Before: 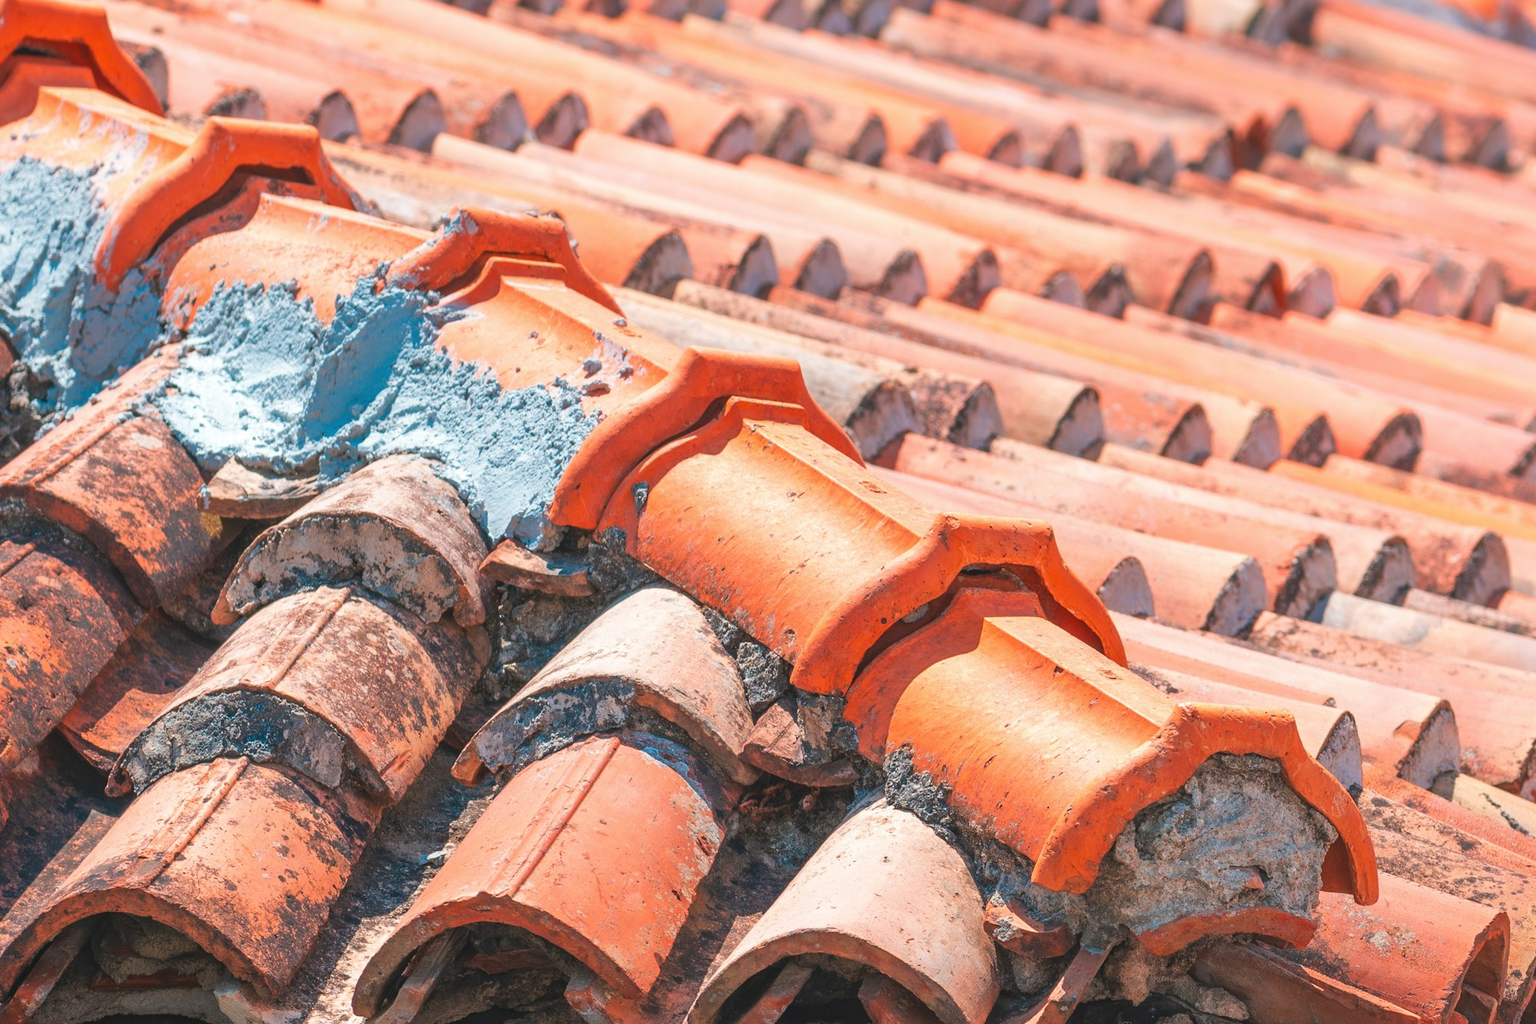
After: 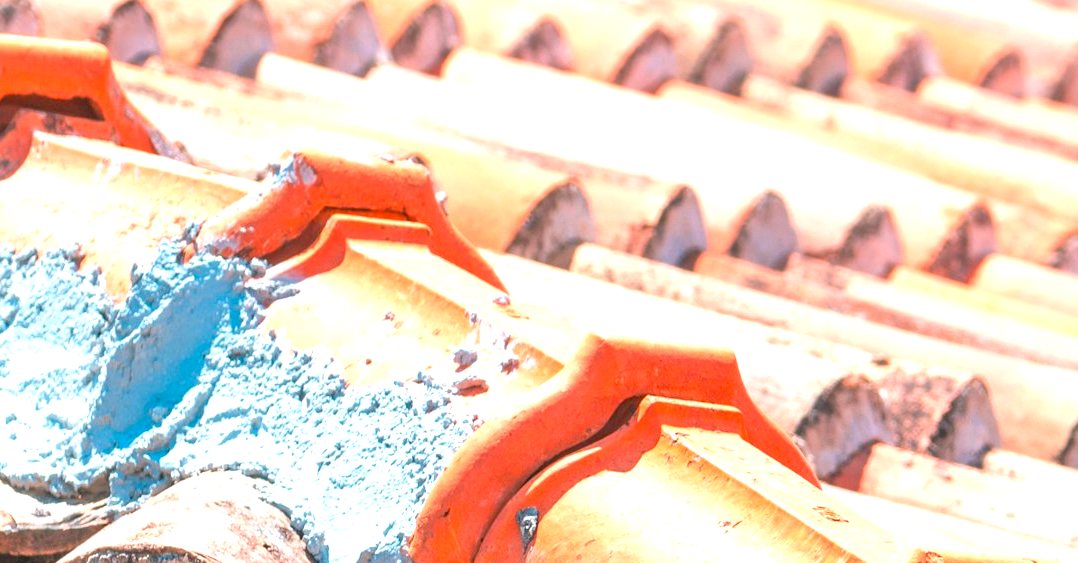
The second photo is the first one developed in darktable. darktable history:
crop: left 15.306%, top 9.065%, right 30.789%, bottom 48.638%
exposure: black level correction 0.008, exposure 0.979 EV, compensate highlight preservation false
